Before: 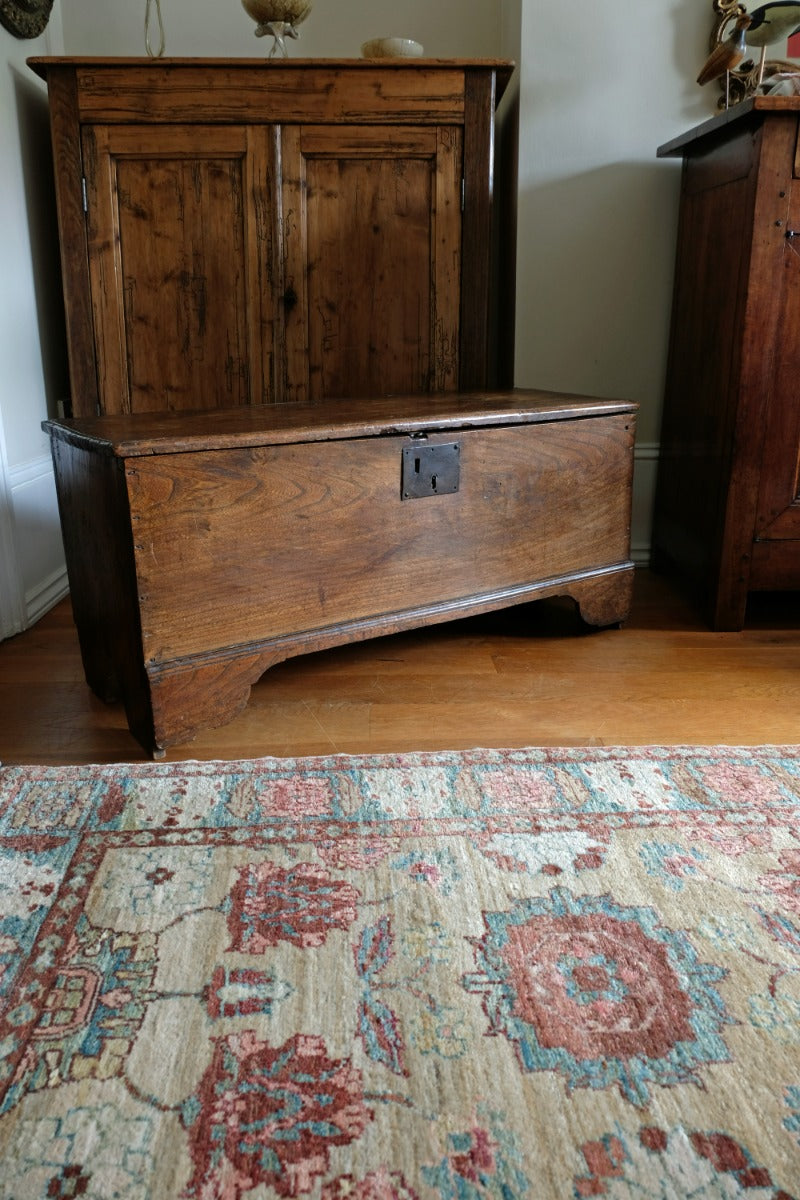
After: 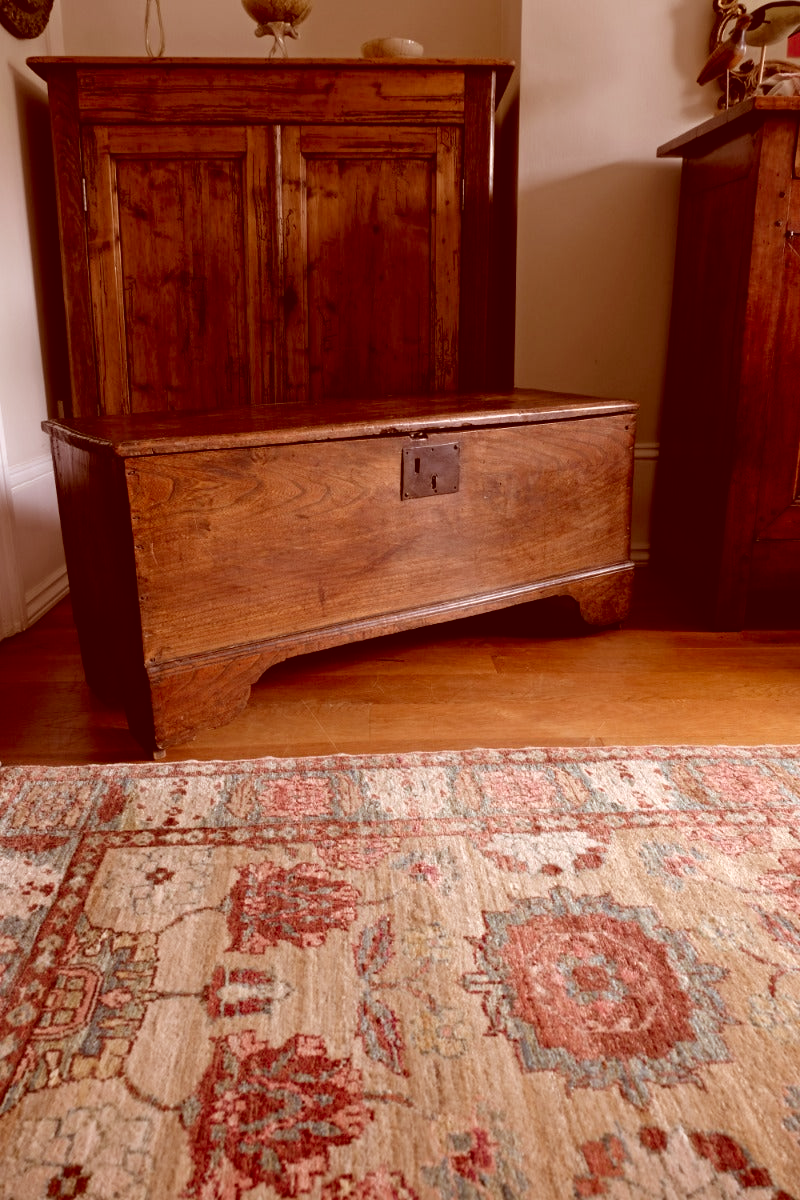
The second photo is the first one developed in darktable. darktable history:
color correction: highlights a* 9.09, highlights b* 8.72, shadows a* 39.86, shadows b* 39.45, saturation 0.821
